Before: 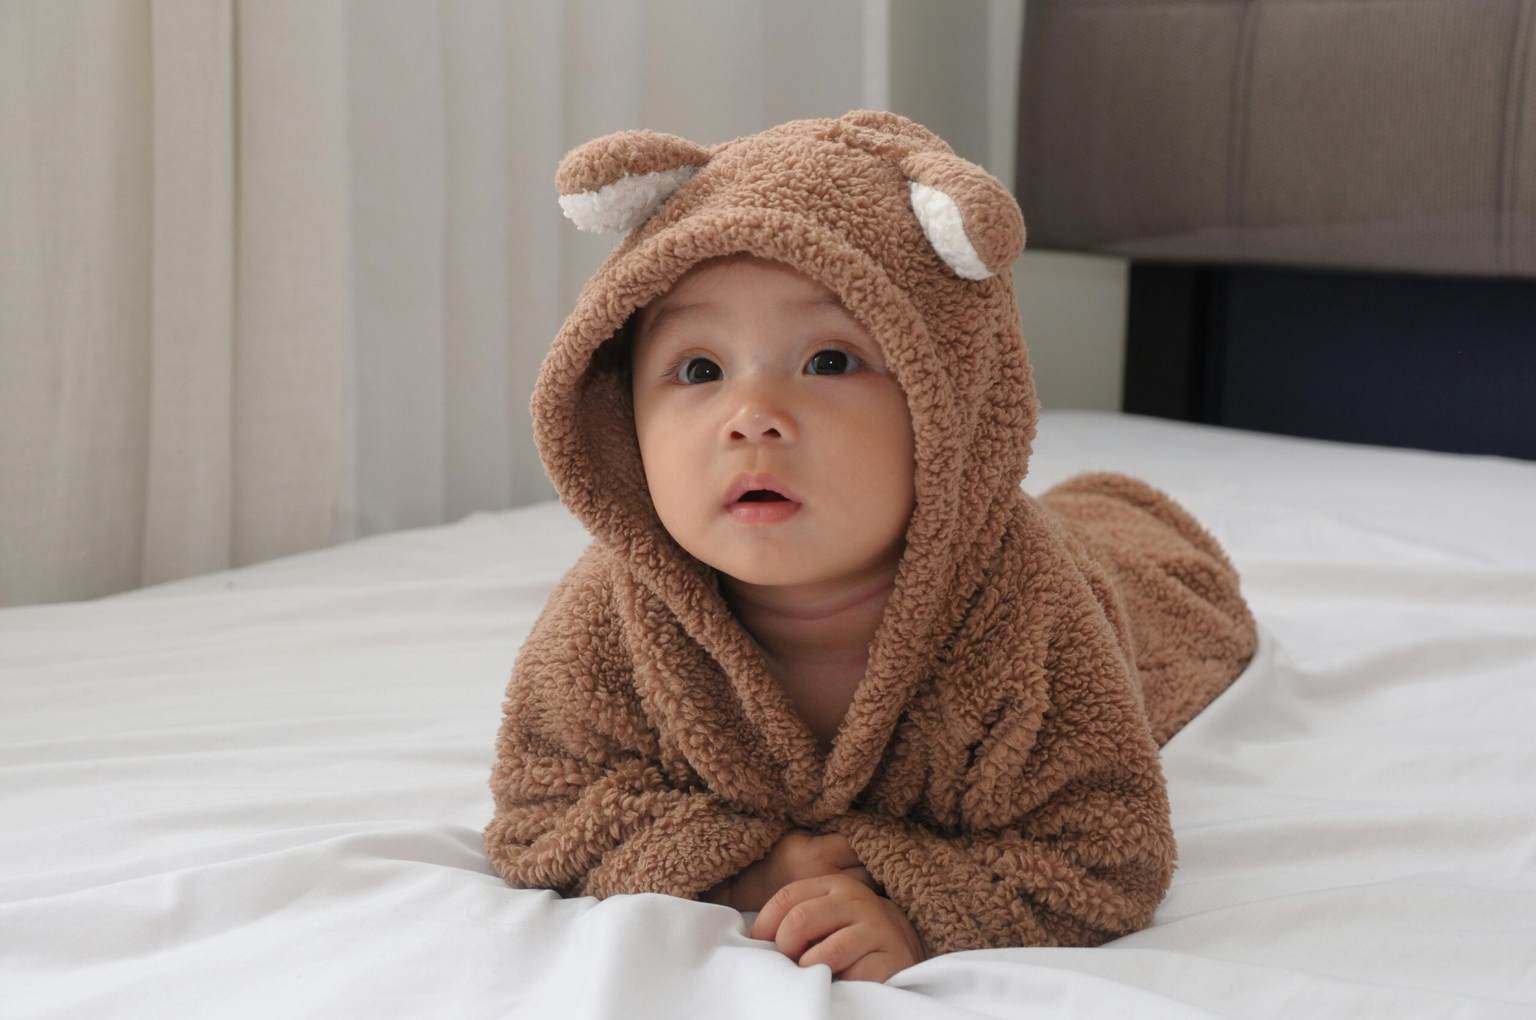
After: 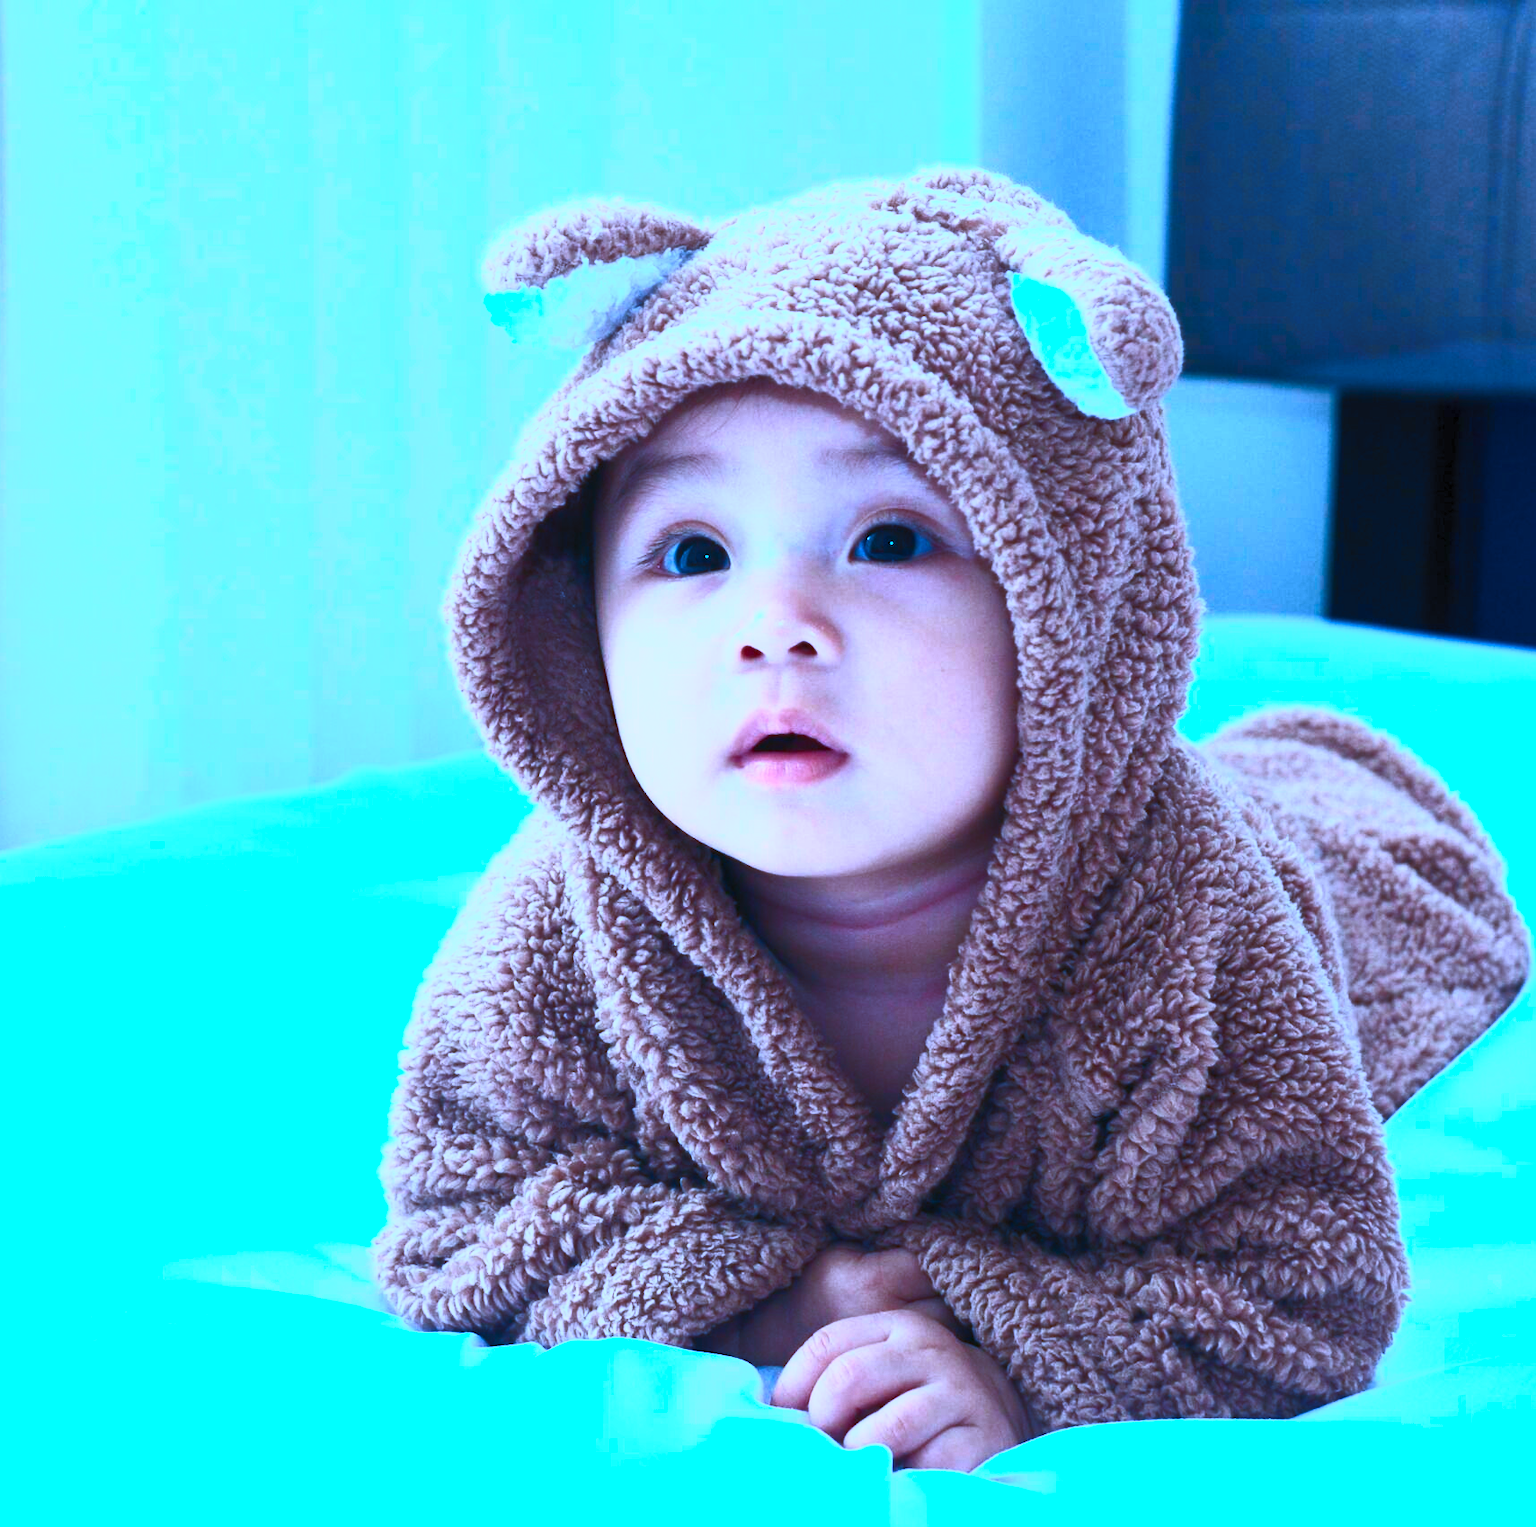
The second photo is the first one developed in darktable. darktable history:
contrast brightness saturation: contrast 0.83, brightness 0.603, saturation 0.599
crop: left 15.366%, right 17.838%
color calibration: illuminant as shot in camera, x 0.464, y 0.42, temperature 2663.81 K
exposure: black level correction 0.002, compensate highlight preservation false
